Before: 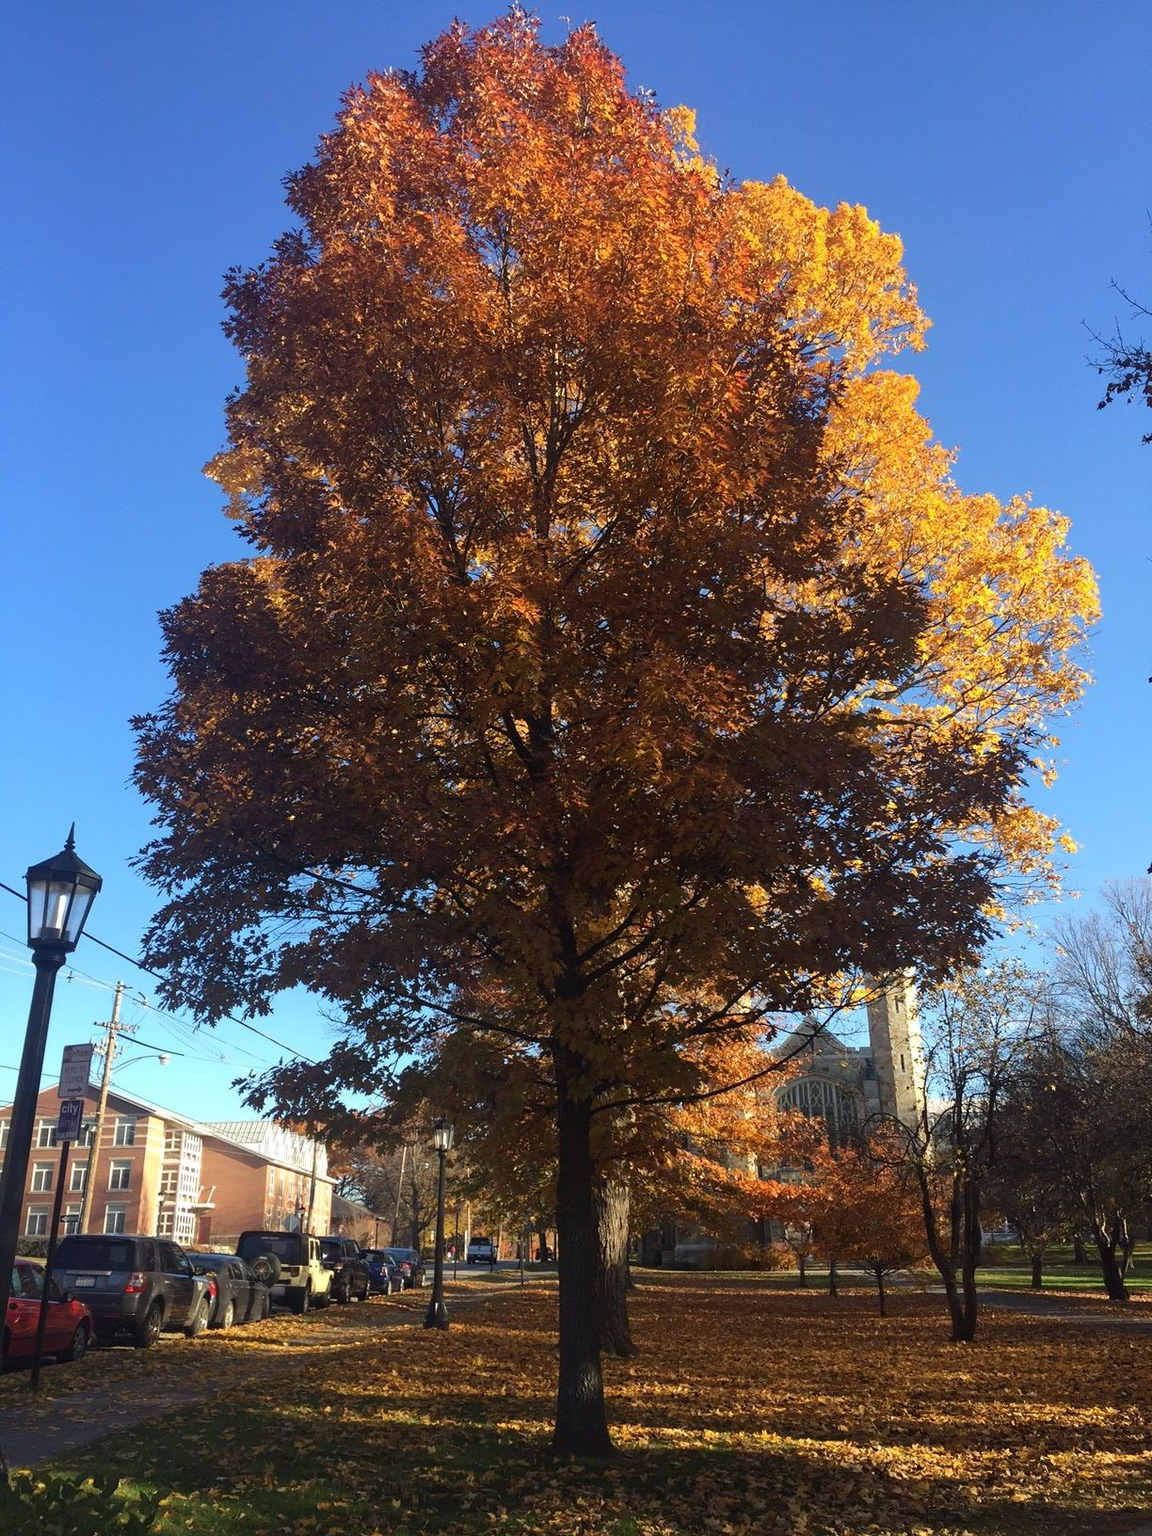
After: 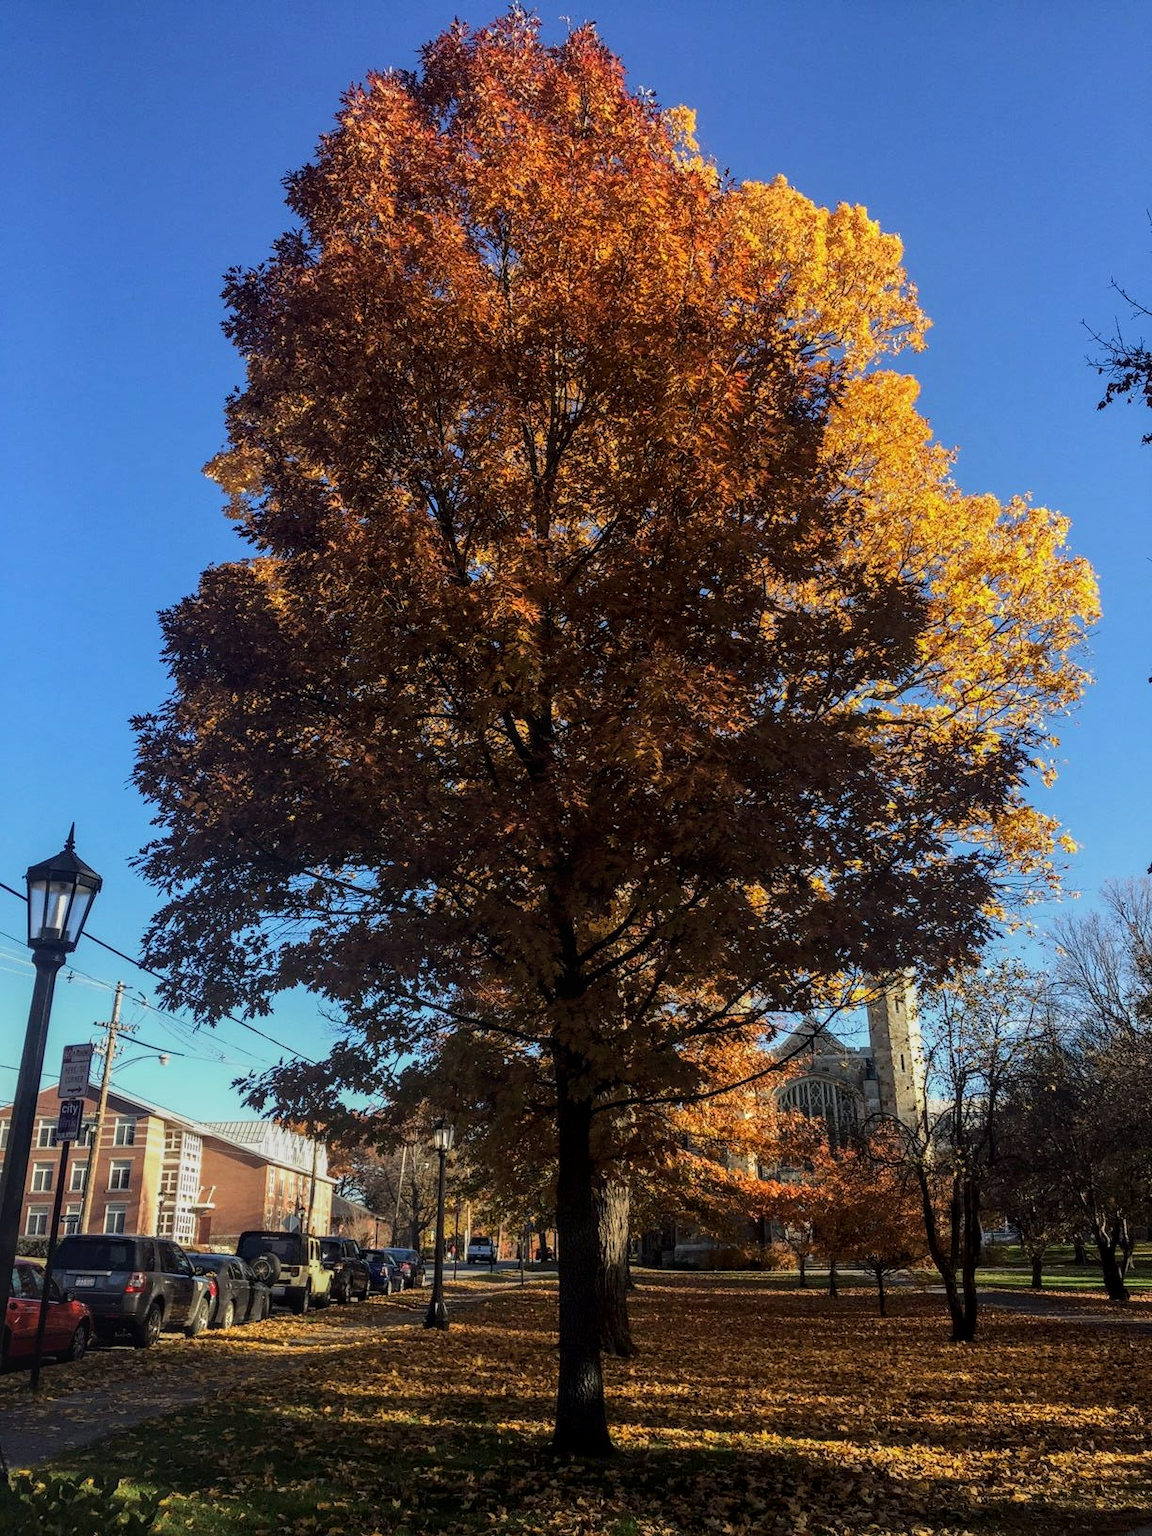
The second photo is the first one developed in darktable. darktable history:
local contrast: highlights 0%, shadows 0%, detail 133%
color balance rgb: global vibrance -1%, saturation formula JzAzBz (2021)
exposure: black level correction 0.006, exposure -0.226 EV, compensate highlight preservation false
tone curve: curves: ch0 [(0, 0) (0.08, 0.056) (0.4, 0.4) (0.6, 0.612) (0.92, 0.924) (1, 1)], color space Lab, linked channels, preserve colors none
